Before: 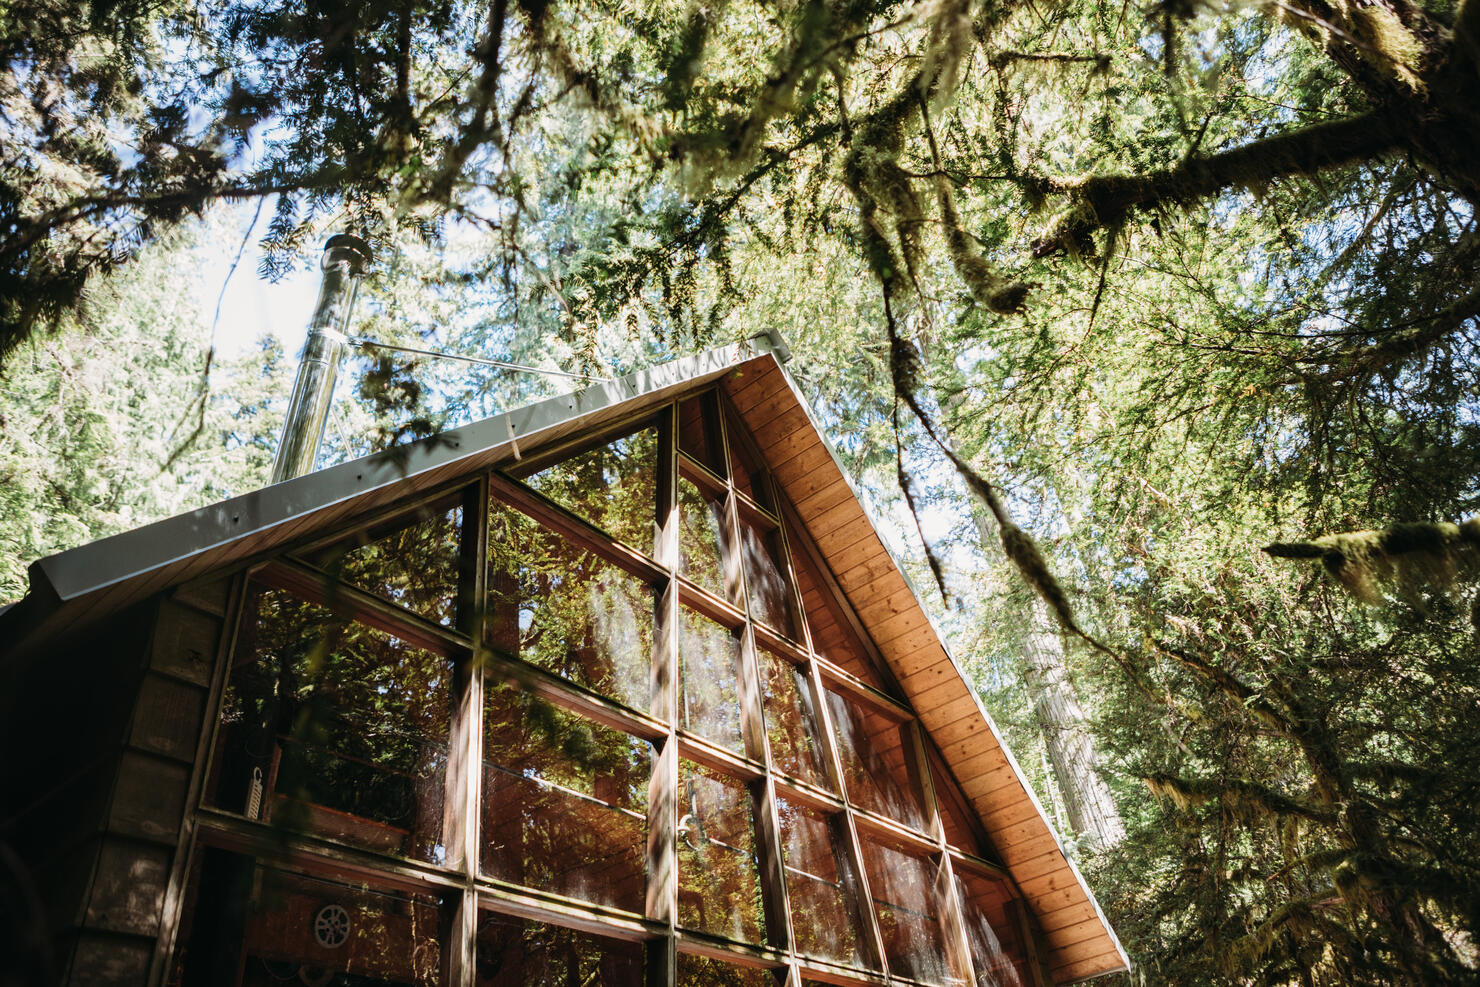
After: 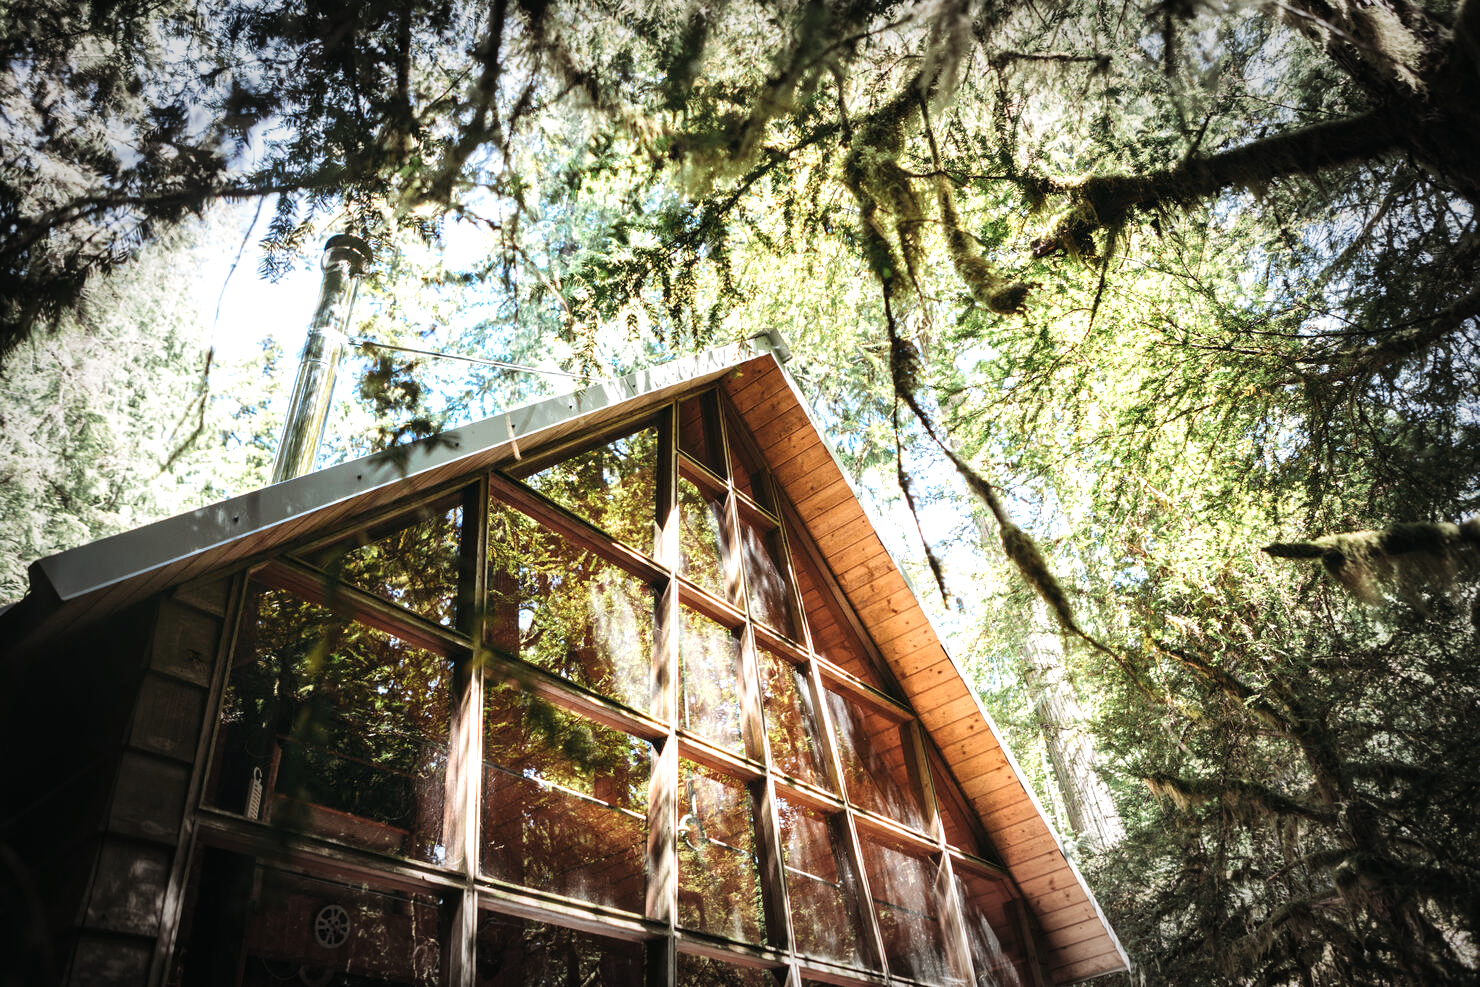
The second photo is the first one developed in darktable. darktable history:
exposure: black level correction 0, exposure 0.696 EV, compensate highlight preservation false
vignetting: fall-off start 65.72%, fall-off radius 39.76%, automatic ratio true, width/height ratio 0.663
